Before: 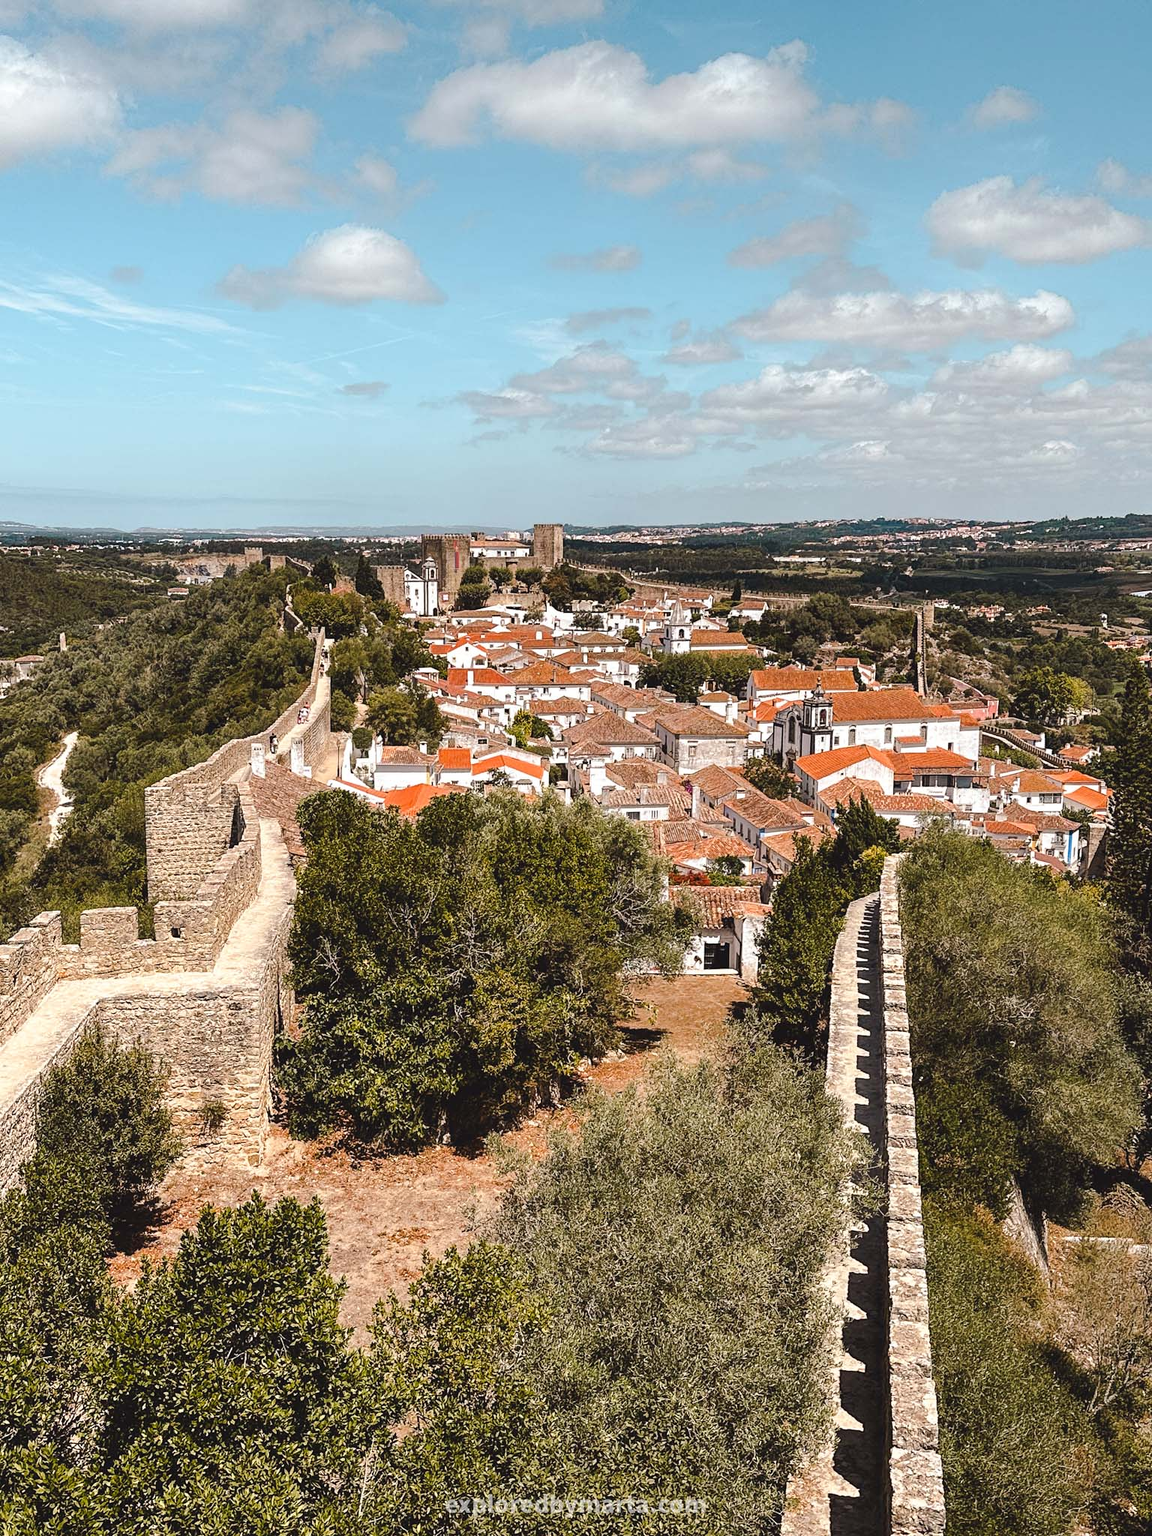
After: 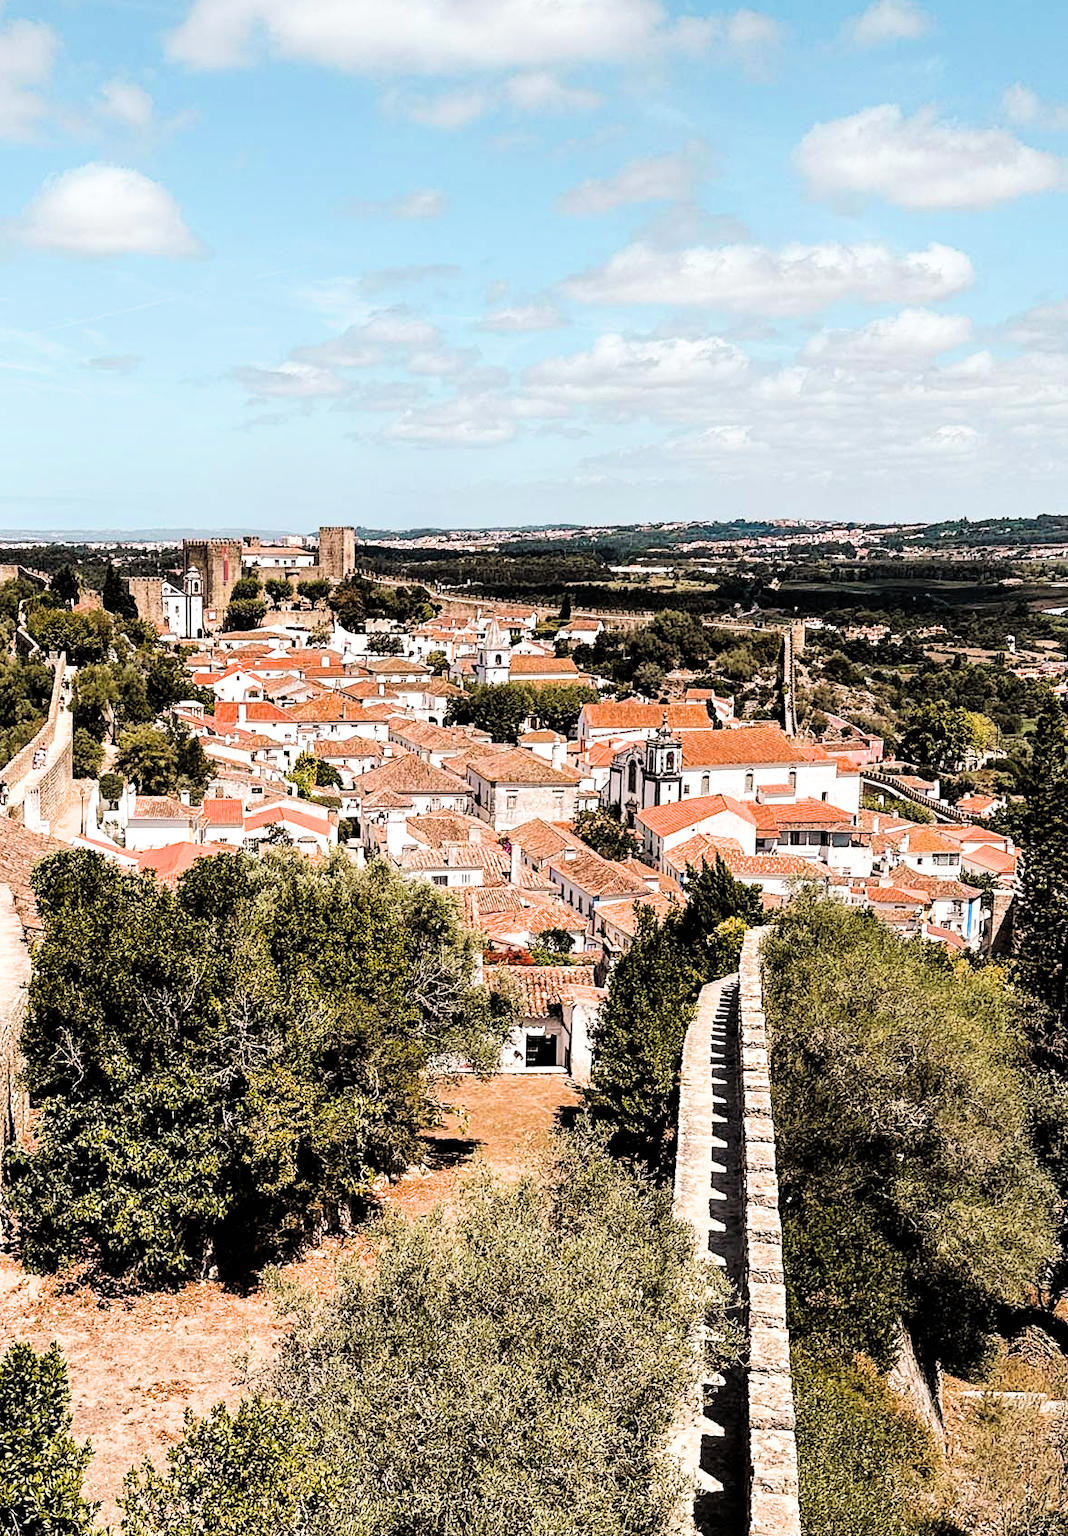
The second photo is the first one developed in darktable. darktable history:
exposure: exposure 0.558 EV, compensate highlight preservation false
crop: left 23.517%, top 5.881%, bottom 11.648%
velvia: strength 8.89%
shadows and highlights: shadows 37.04, highlights -28.1, soften with gaussian
filmic rgb: black relative exposure -3.97 EV, white relative exposure 2.99 EV, hardness 2.98, contrast 1.384
